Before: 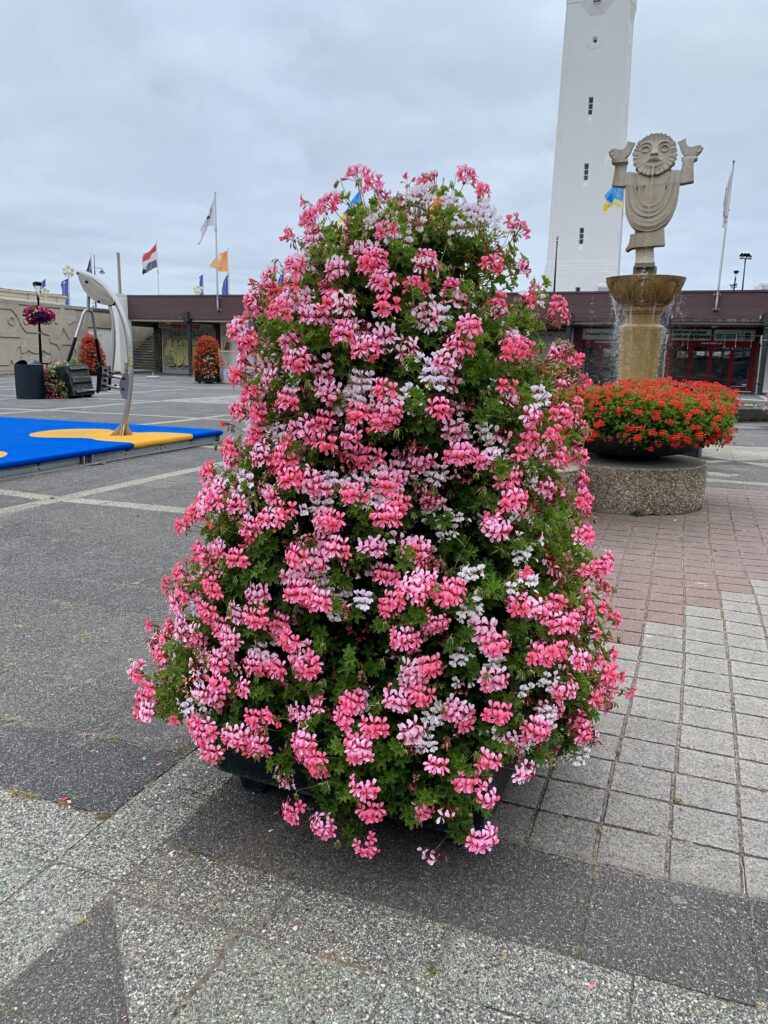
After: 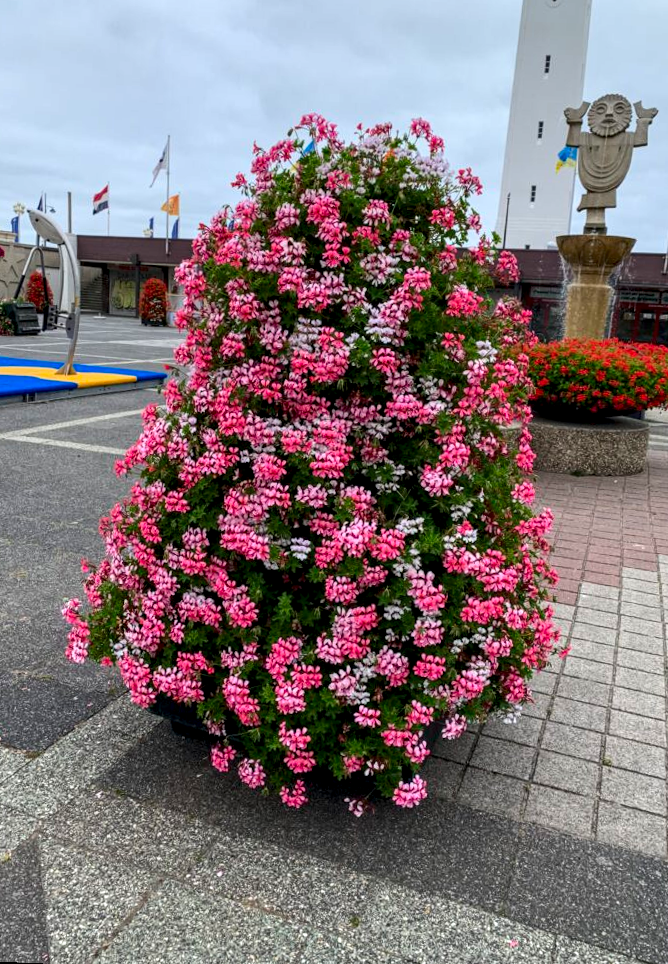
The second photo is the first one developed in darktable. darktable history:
contrast brightness saturation: contrast 0.13, brightness -0.05, saturation 0.16
crop: left 9.807%, top 6.259%, right 7.334%, bottom 2.177%
local contrast: highlights 61%, detail 143%, midtone range 0.428
rotate and perspective: rotation 2.27°, automatic cropping off
